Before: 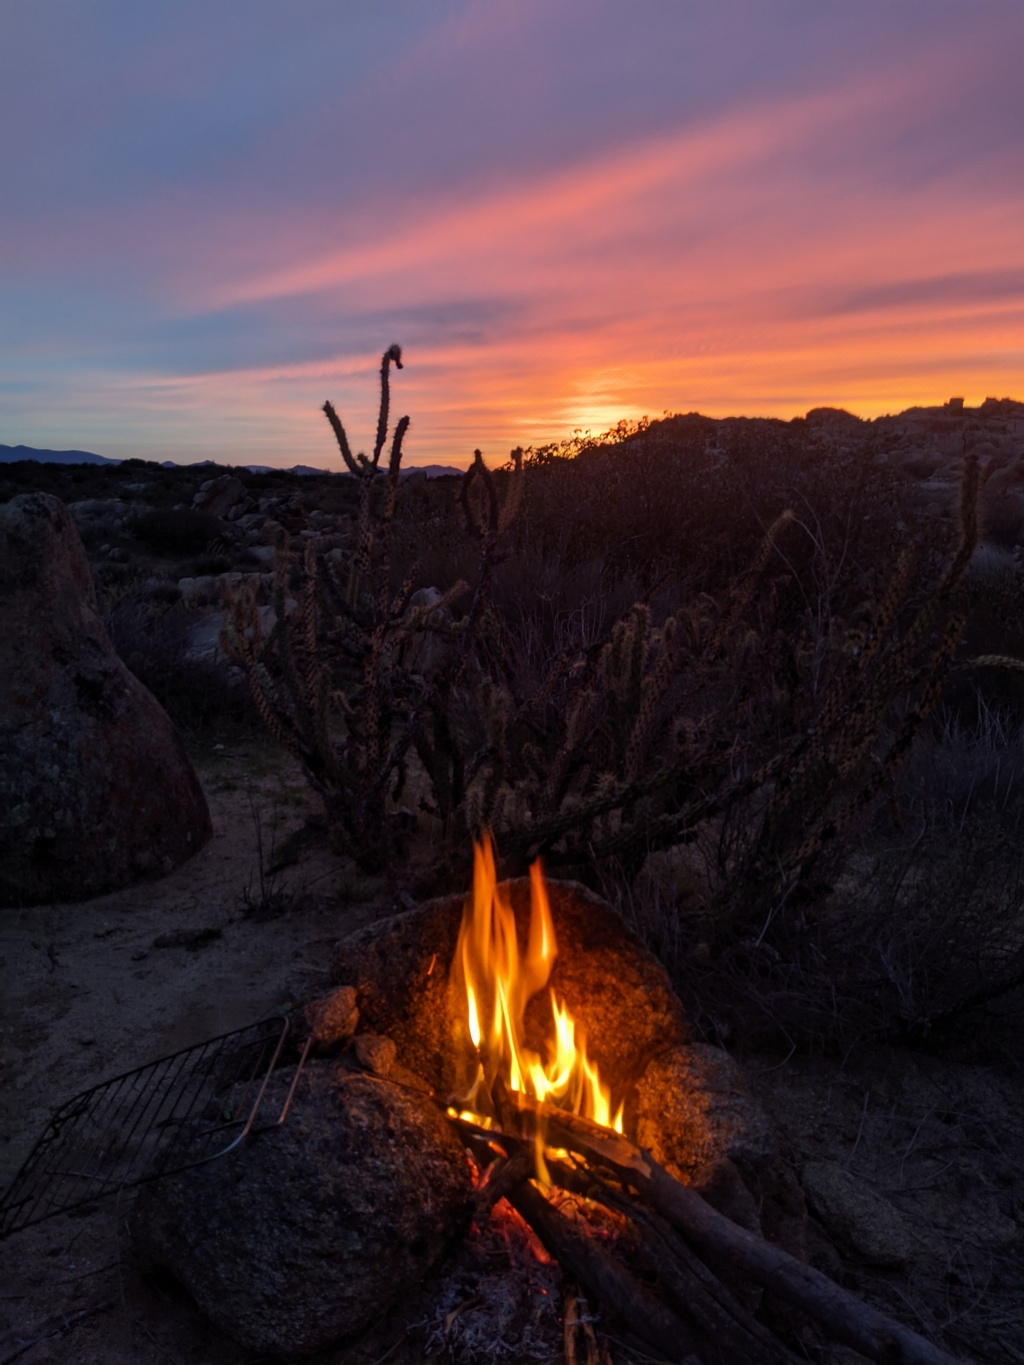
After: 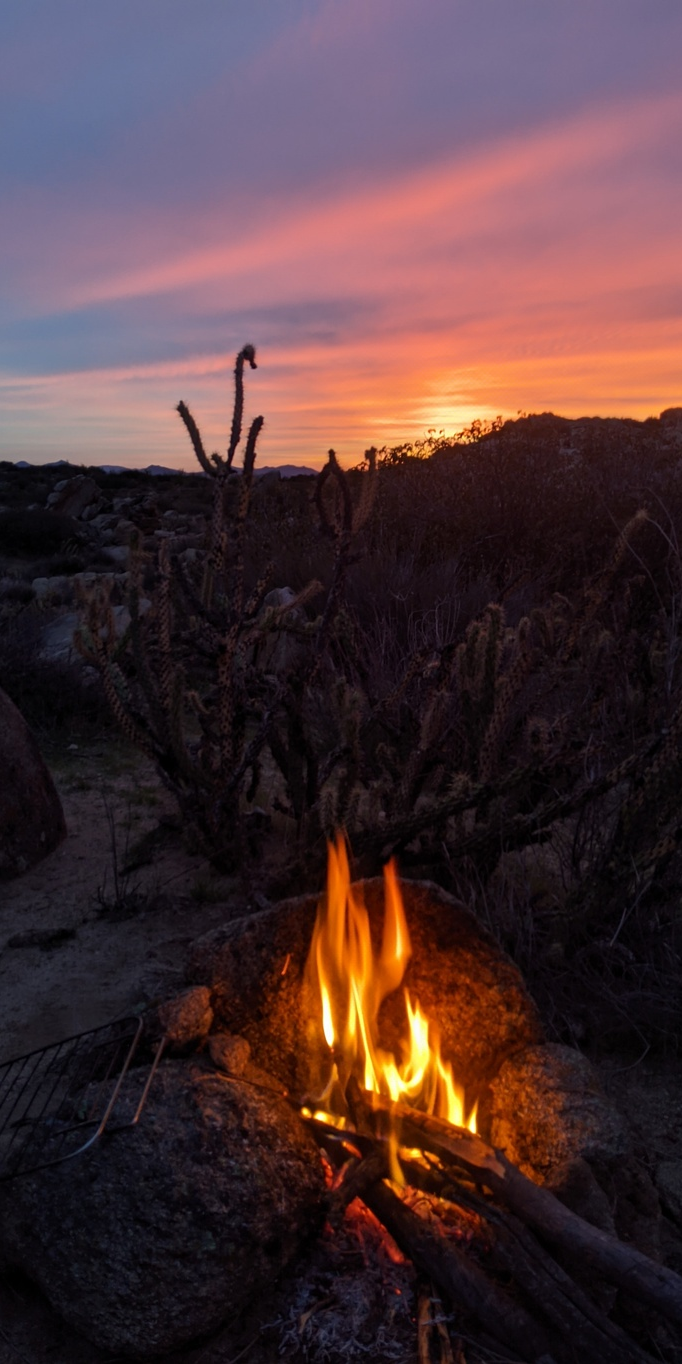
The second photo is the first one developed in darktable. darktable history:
crop and rotate: left 14.33%, right 19.019%
